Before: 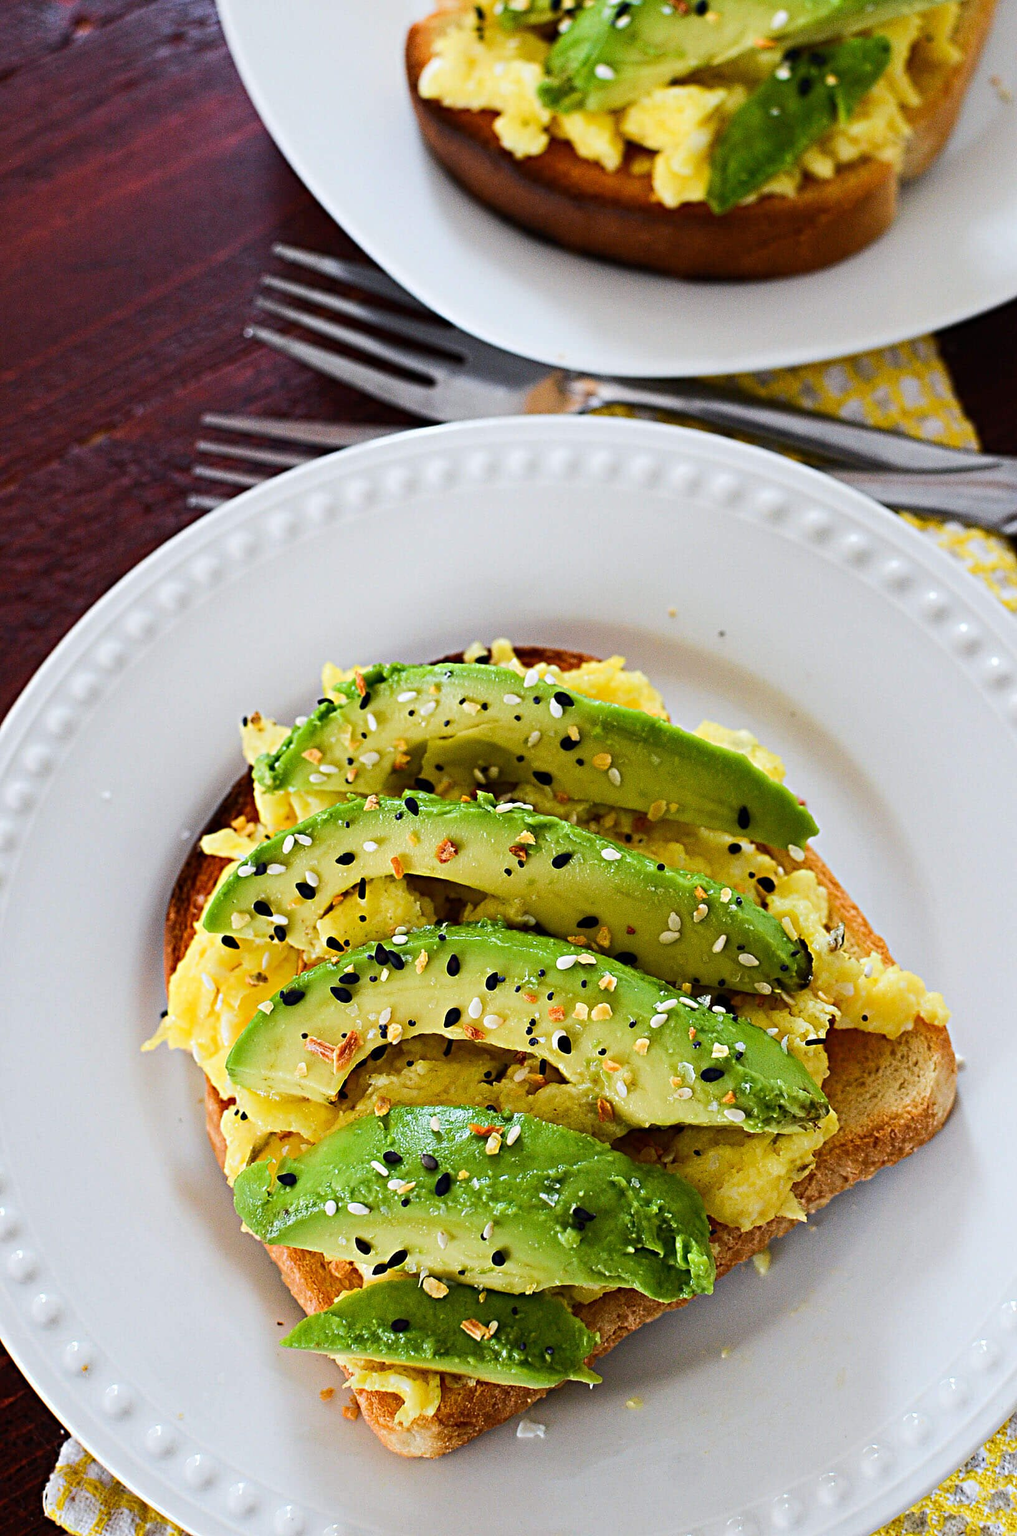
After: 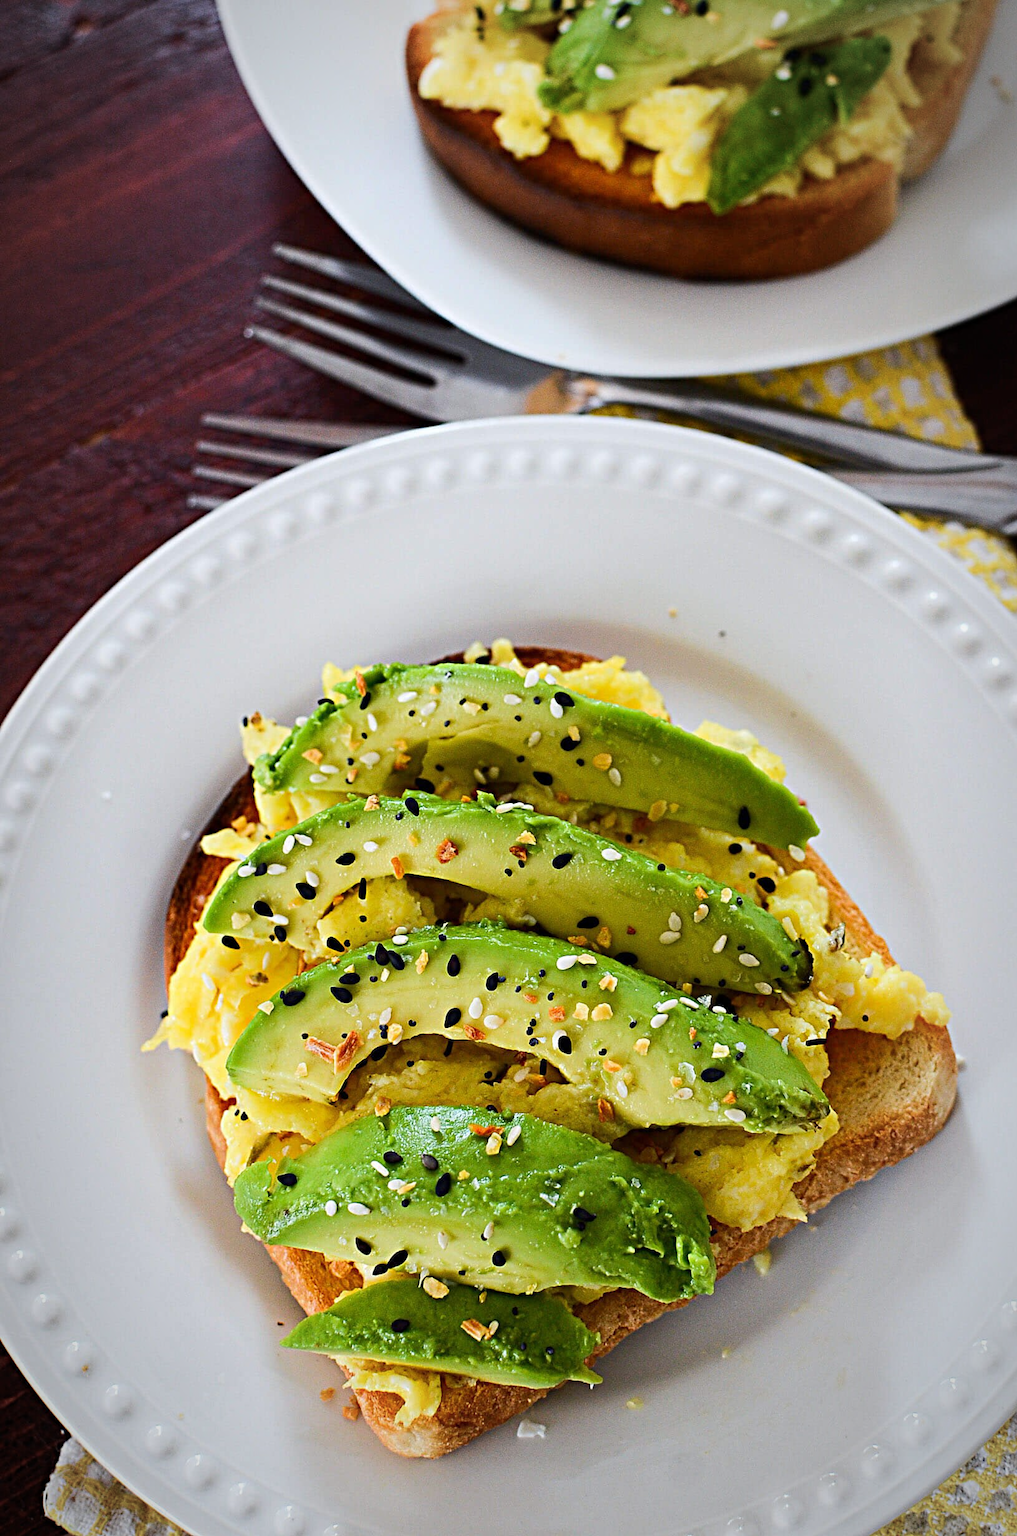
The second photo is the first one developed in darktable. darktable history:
exposure: compensate highlight preservation false
vignetting: brightness -0.46, saturation -0.305, automatic ratio true, unbound false
